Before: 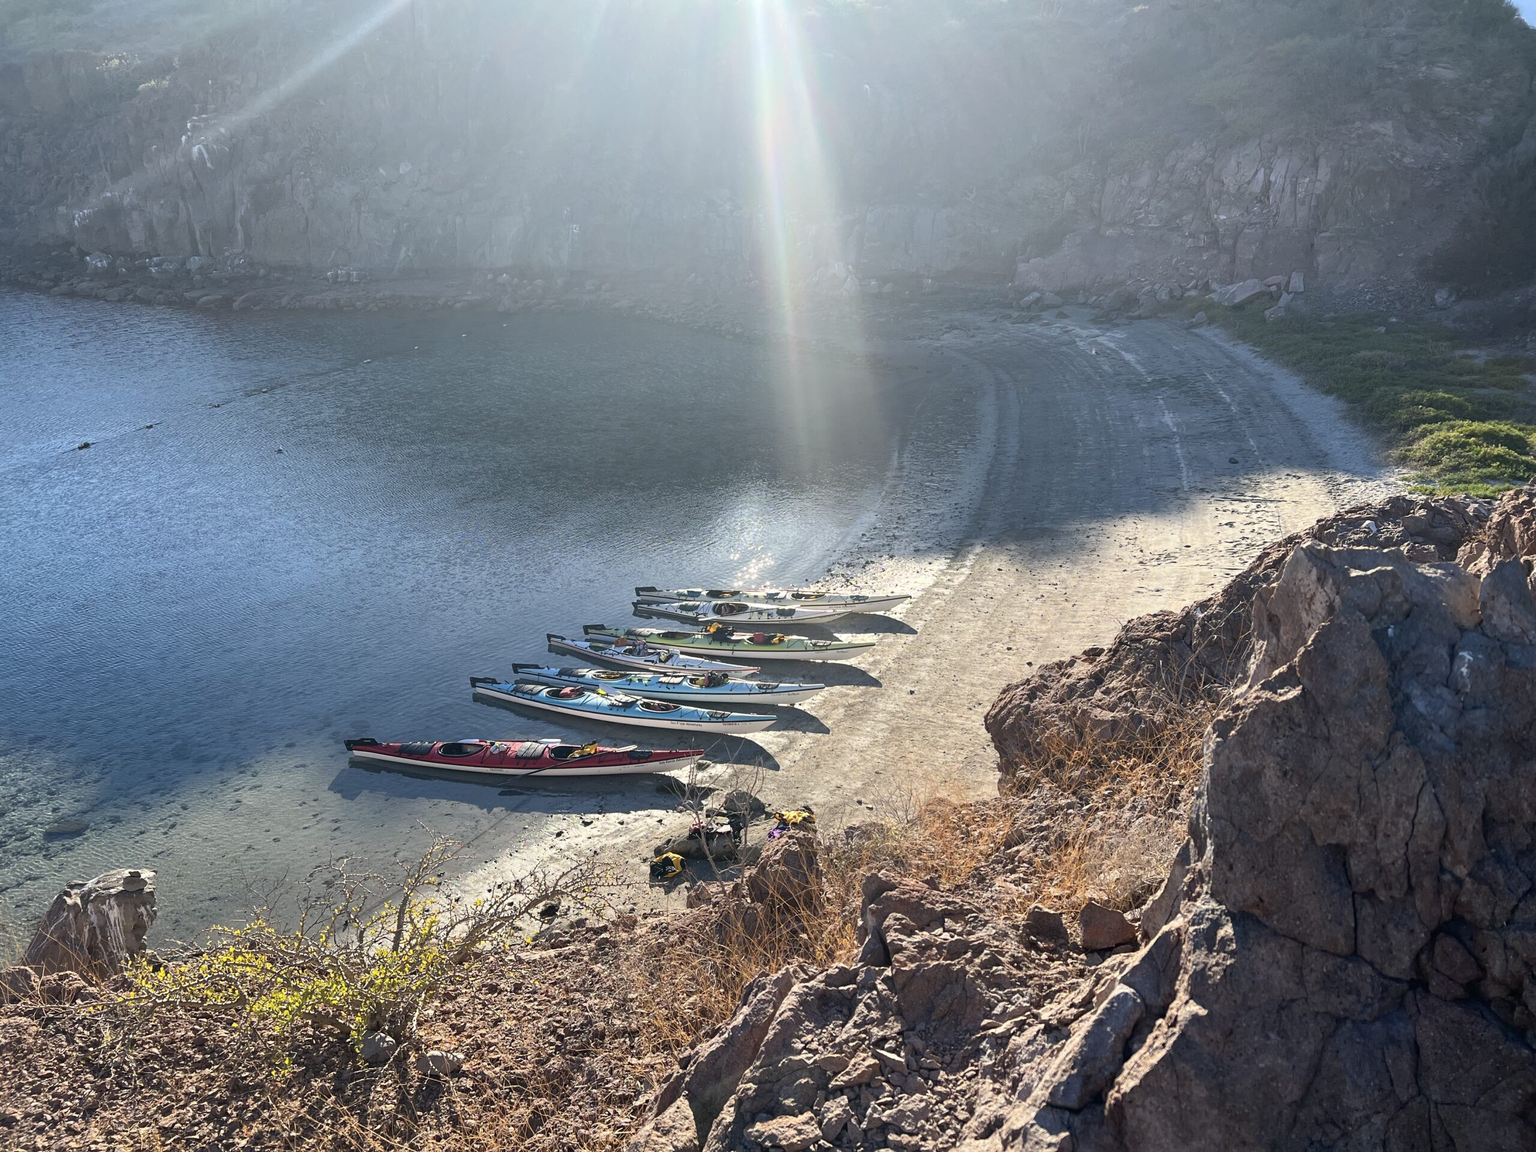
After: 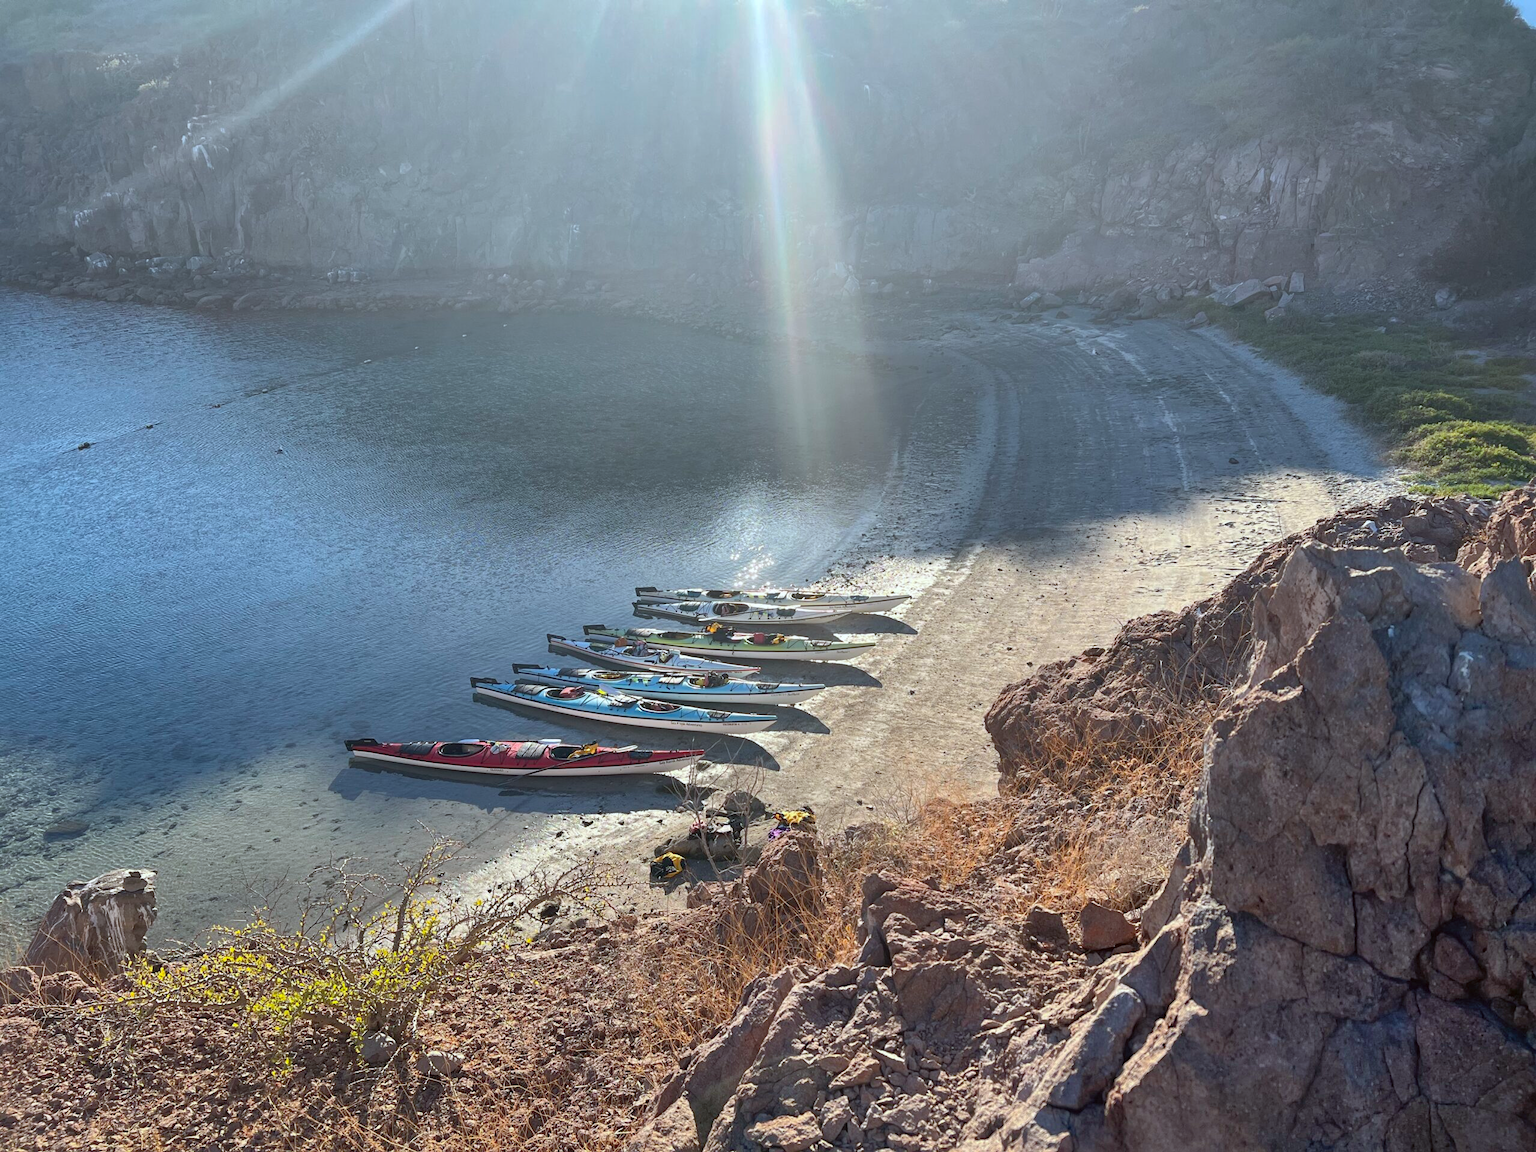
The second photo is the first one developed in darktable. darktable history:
shadows and highlights: on, module defaults
color correction: highlights a* -3.28, highlights b* -6.24, shadows a* 3.1, shadows b* 5.19
